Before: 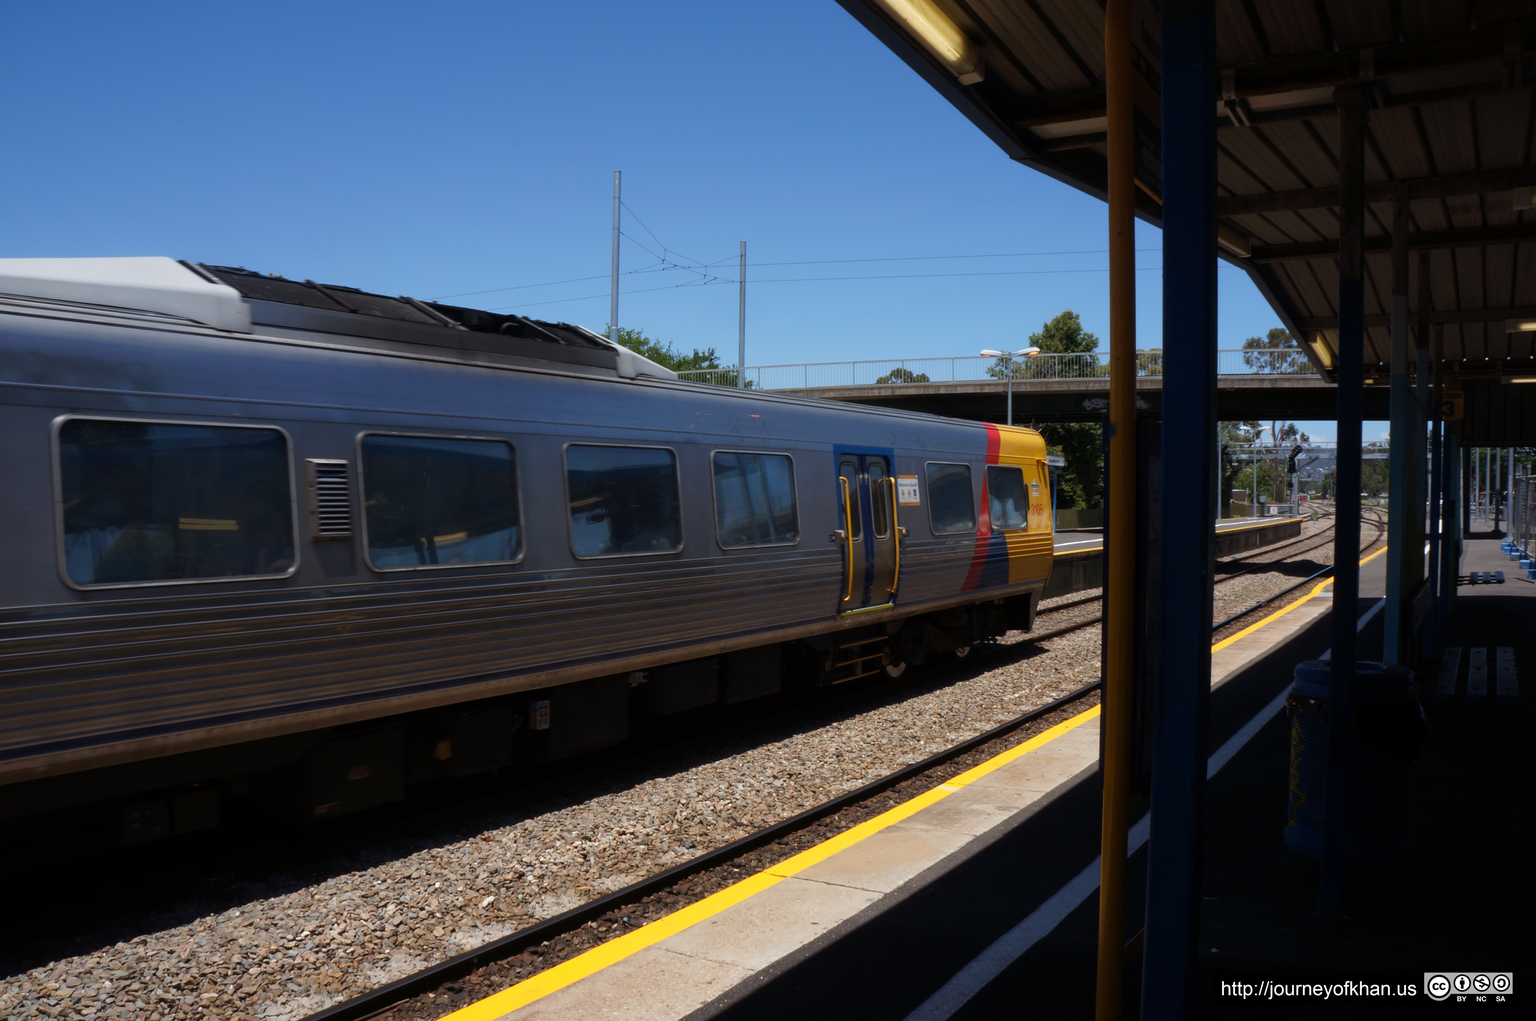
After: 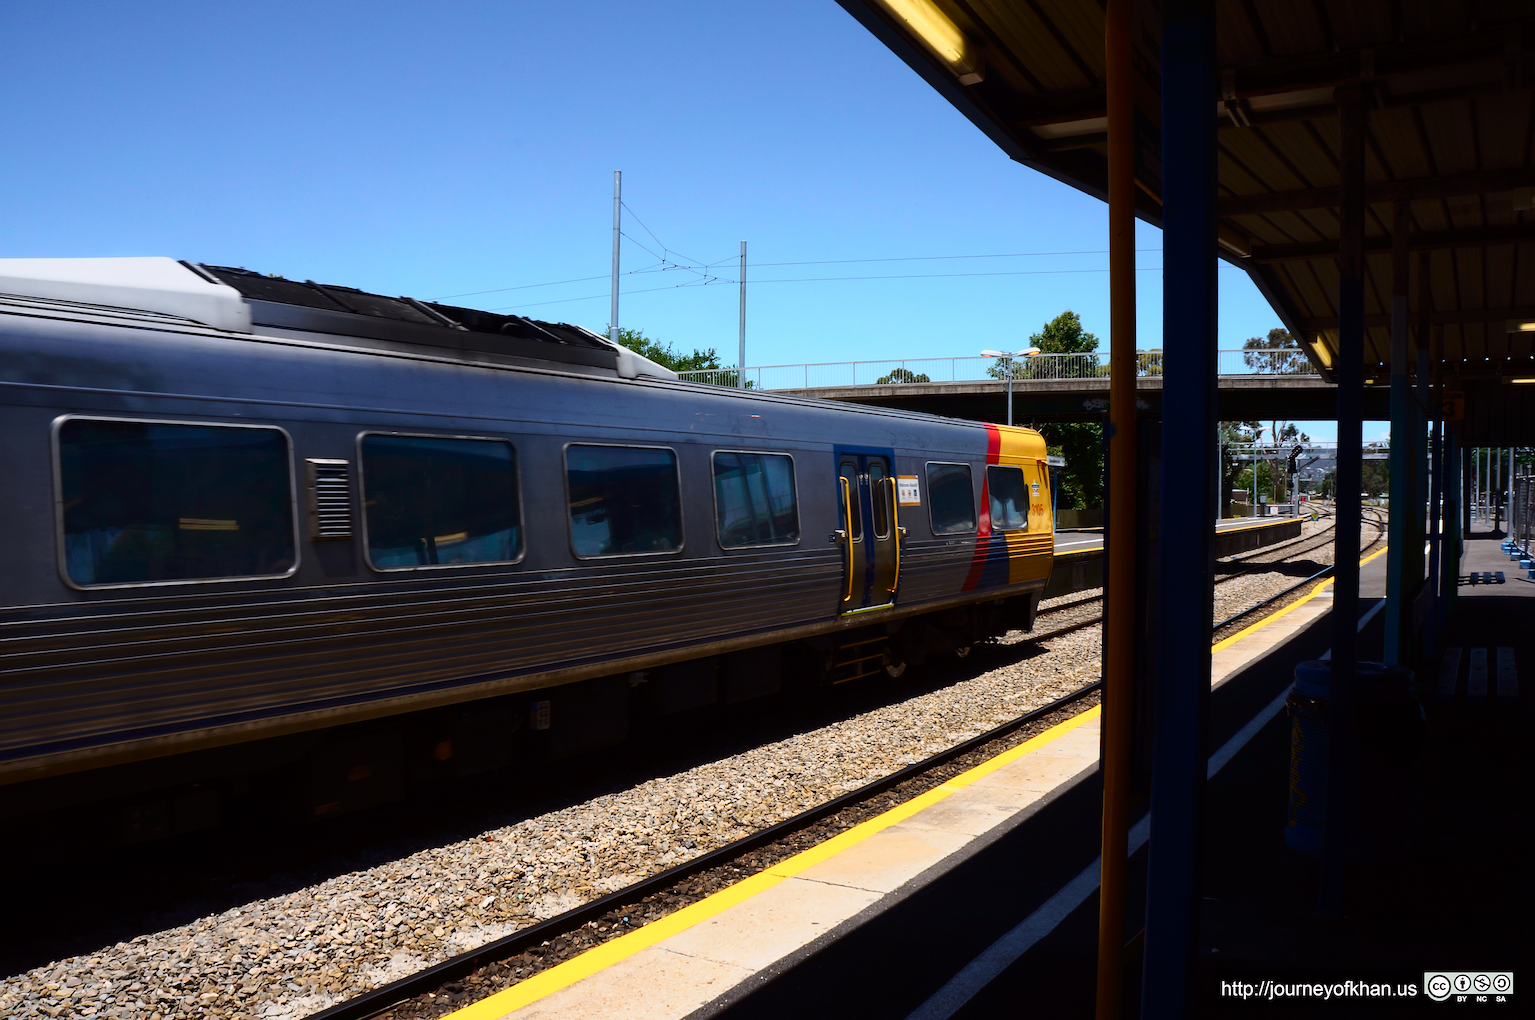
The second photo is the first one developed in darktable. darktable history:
tone curve: curves: ch0 [(0, 0) (0.187, 0.12) (0.392, 0.438) (0.704, 0.86) (0.858, 0.938) (1, 0.981)]; ch1 [(0, 0) (0.402, 0.36) (0.476, 0.456) (0.498, 0.501) (0.518, 0.521) (0.58, 0.598) (0.619, 0.663) (0.692, 0.744) (1, 1)]; ch2 [(0, 0) (0.427, 0.417) (0.483, 0.481) (0.503, 0.503) (0.526, 0.53) (0.563, 0.585) (0.626, 0.703) (0.699, 0.753) (0.997, 0.858)], color space Lab, independent channels, preserve colors none
sharpen: radius 1.347, amount 1.244, threshold 0.636
